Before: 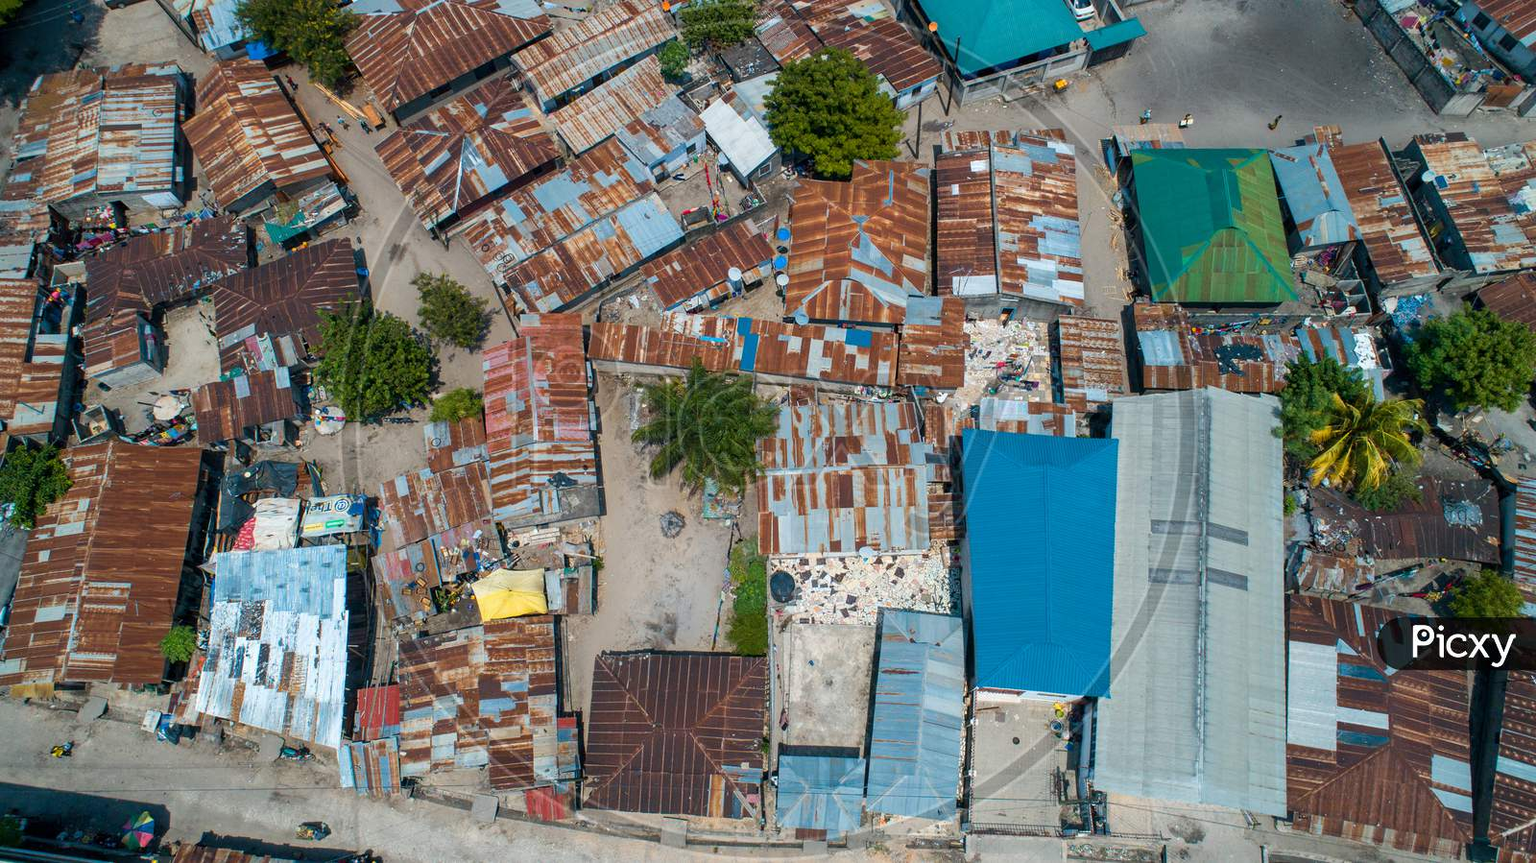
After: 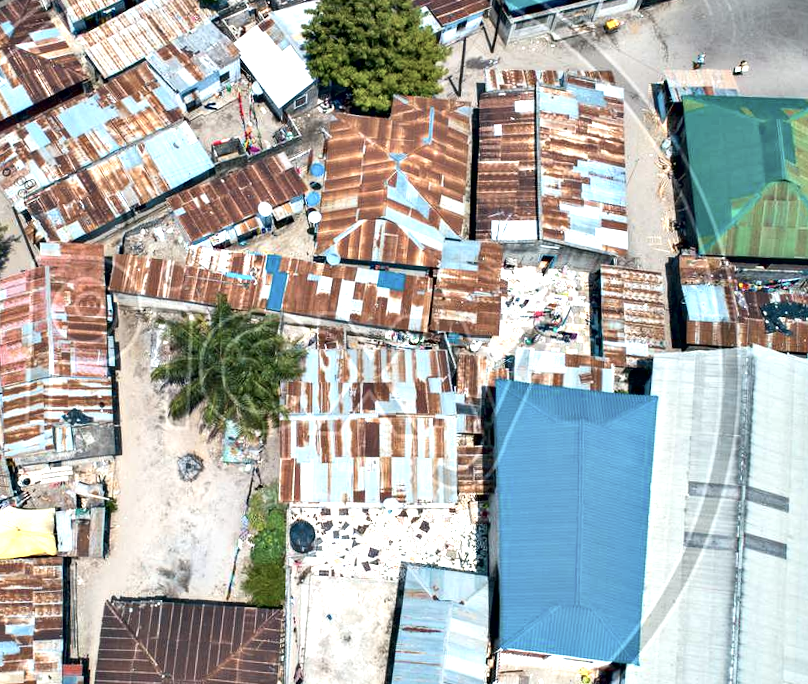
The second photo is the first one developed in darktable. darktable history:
contrast brightness saturation: contrast 0.1, saturation -0.36
rotate and perspective: rotation 2.17°, automatic cropping off
contrast equalizer: octaves 7, y [[0.528, 0.548, 0.563, 0.562, 0.546, 0.526], [0.55 ×6], [0 ×6], [0 ×6], [0 ×6]]
crop: left 32.075%, top 10.976%, right 18.355%, bottom 17.596%
exposure: exposure 1 EV, compensate highlight preservation false
